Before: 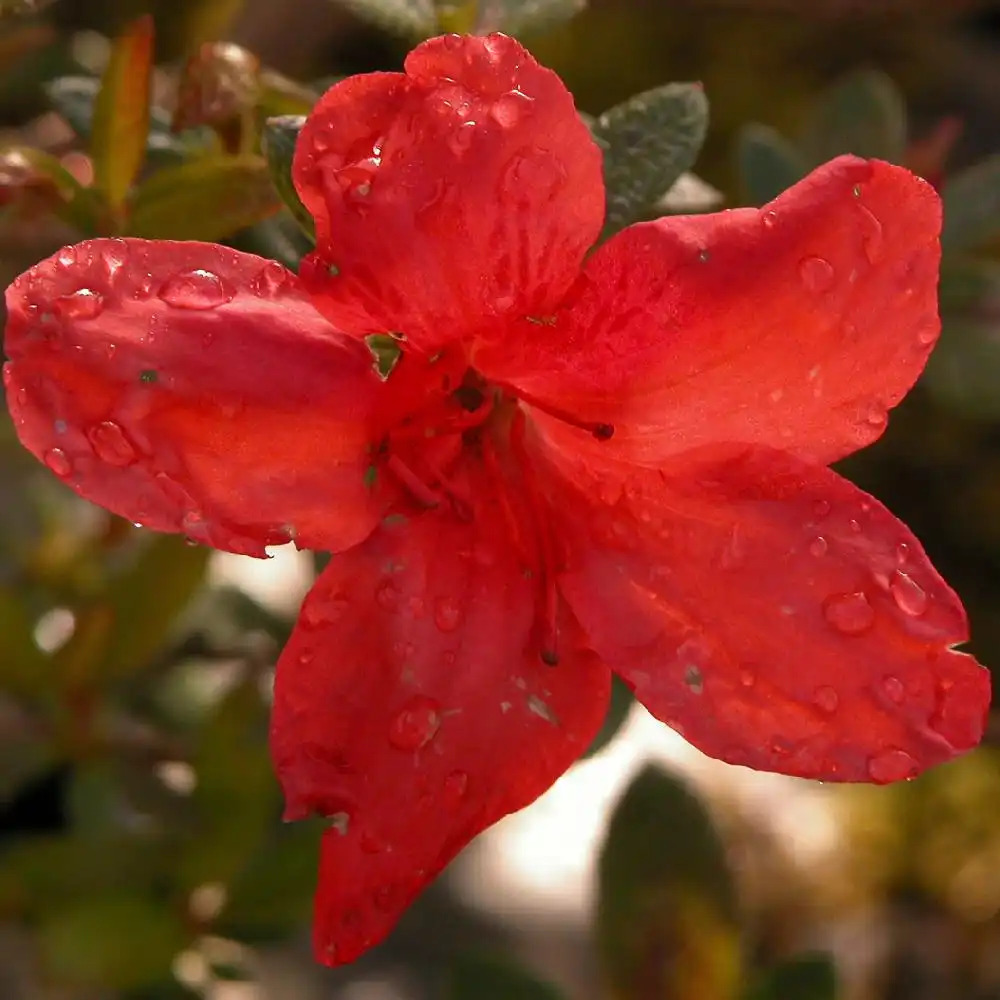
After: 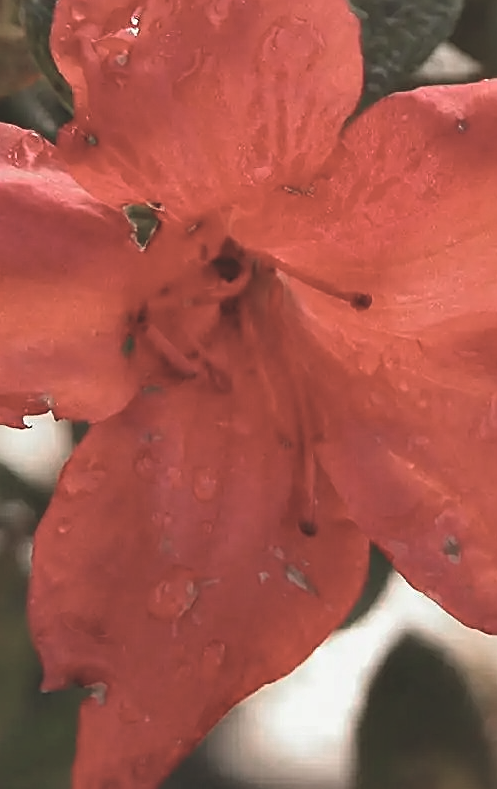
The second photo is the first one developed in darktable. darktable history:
crop and rotate: angle 0.011°, left 24.257%, top 13.035%, right 25.942%, bottom 8.034%
sharpen: on, module defaults
exposure: black level correction -0.015, exposure -0.131 EV, compensate highlight preservation false
color zones: curves: ch0 [(0, 0.559) (0.153, 0.551) (0.229, 0.5) (0.429, 0.5) (0.571, 0.5) (0.714, 0.5) (0.857, 0.5) (1, 0.559)]; ch1 [(0, 0.417) (0.112, 0.336) (0.213, 0.26) (0.429, 0.34) (0.571, 0.35) (0.683, 0.331) (0.857, 0.344) (1, 0.417)]
shadows and highlights: low approximation 0.01, soften with gaussian
tone equalizer: edges refinement/feathering 500, mask exposure compensation -1.57 EV, preserve details no
haze removal: compatibility mode true, adaptive false
